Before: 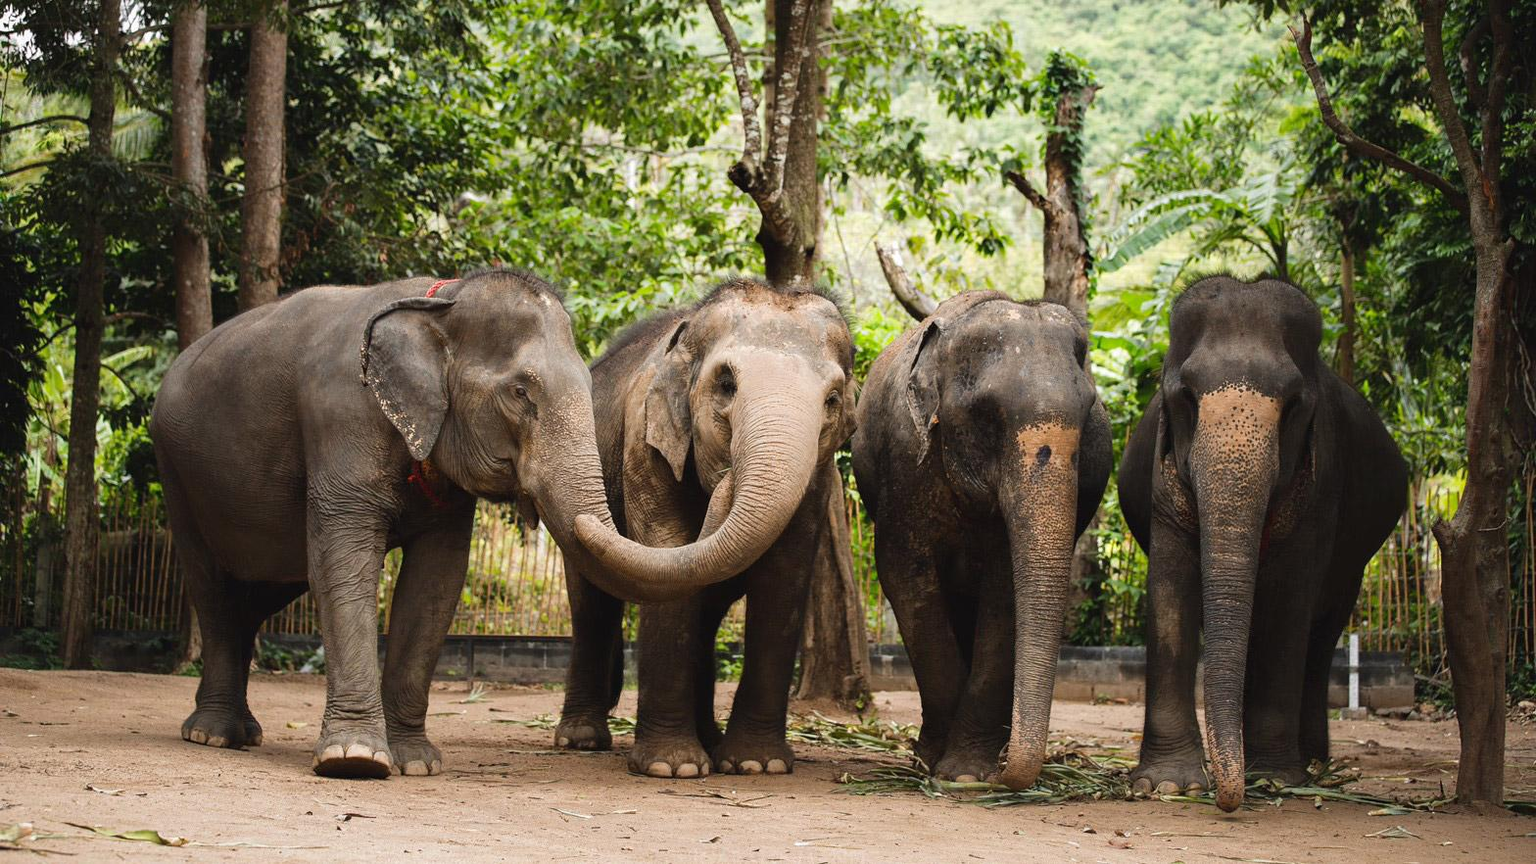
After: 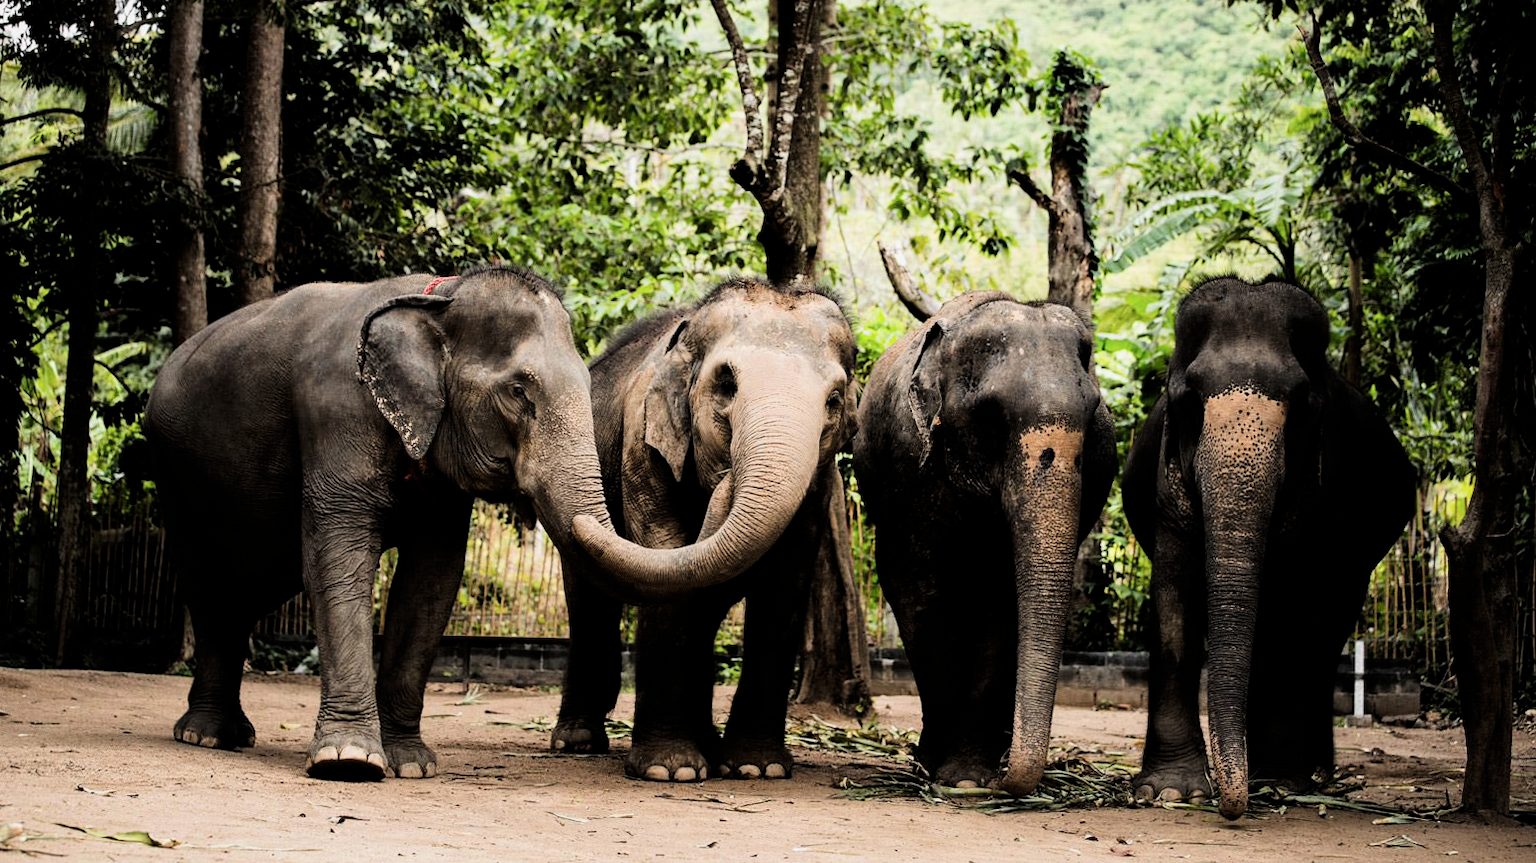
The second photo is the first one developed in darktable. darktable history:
filmic rgb: black relative exposure -4.05 EV, white relative exposure 2.99 EV, hardness 3, contrast 1.399
crop and rotate: angle -0.35°
tone curve: curves: ch0 [(0, 0) (0.227, 0.17) (0.766, 0.774) (1, 1)]; ch1 [(0, 0) (0.114, 0.127) (0.437, 0.452) (0.498, 0.495) (0.579, 0.576) (1, 1)]; ch2 [(0, 0) (0.233, 0.259) (0.493, 0.492) (0.568, 0.579) (1, 1)], color space Lab, linked channels, preserve colors none
